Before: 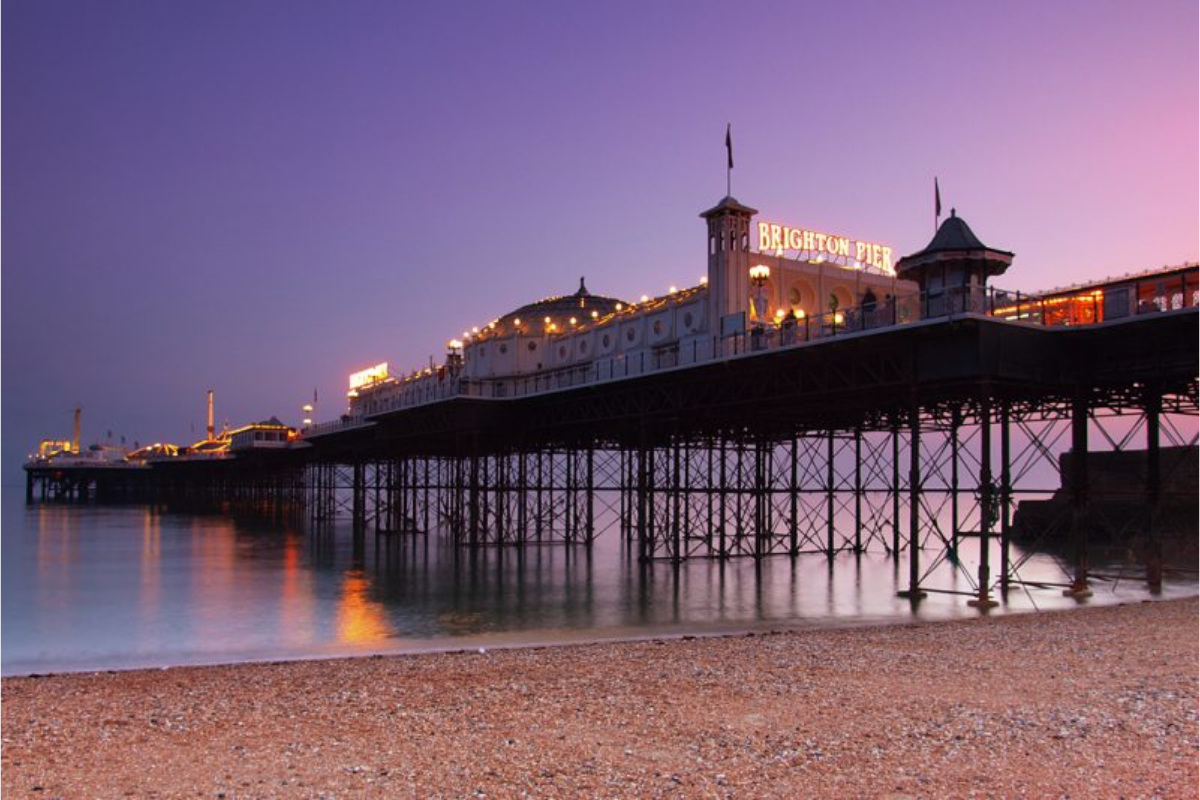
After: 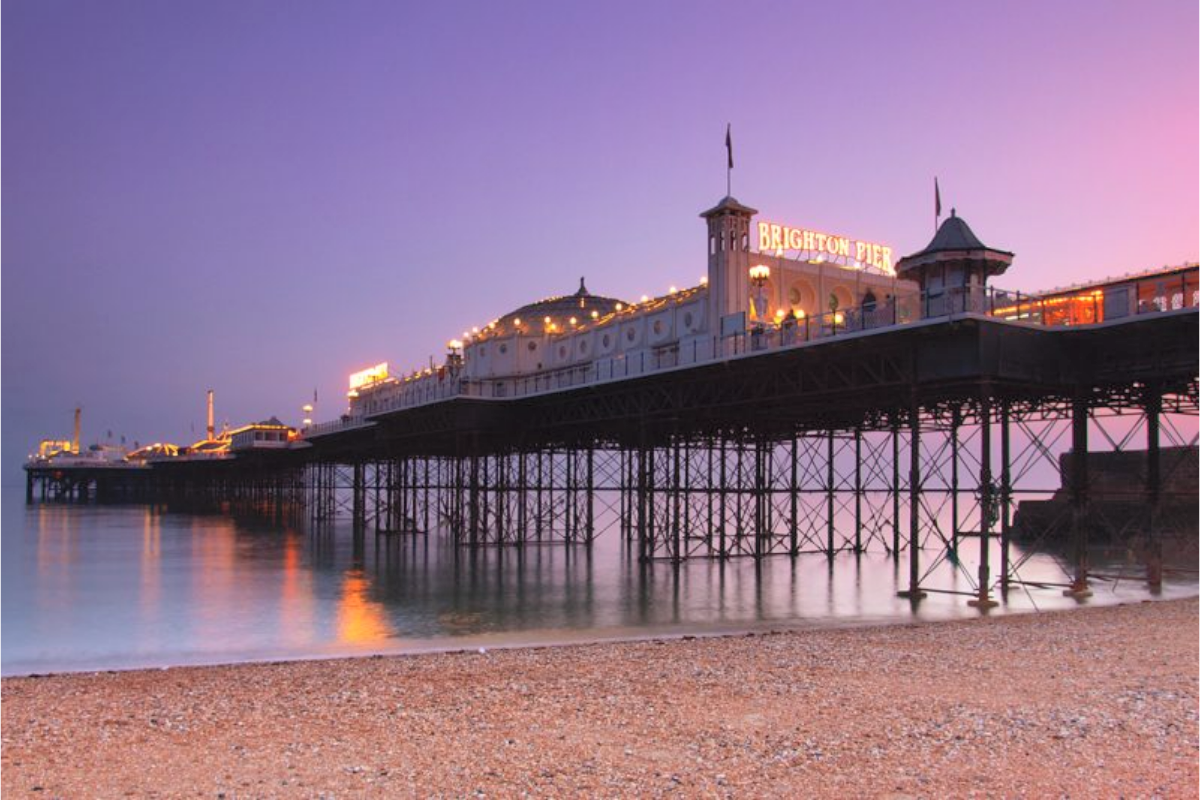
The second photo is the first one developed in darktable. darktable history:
white balance: emerald 1
shadows and highlights: on, module defaults
contrast brightness saturation: contrast 0.14, brightness 0.21
